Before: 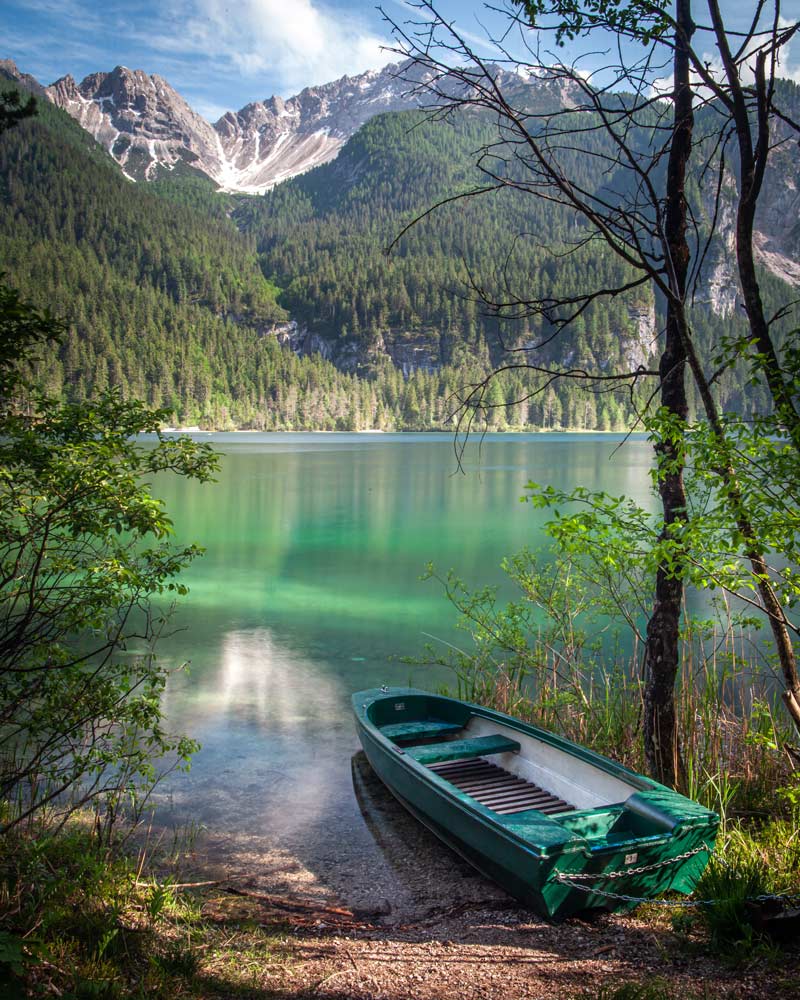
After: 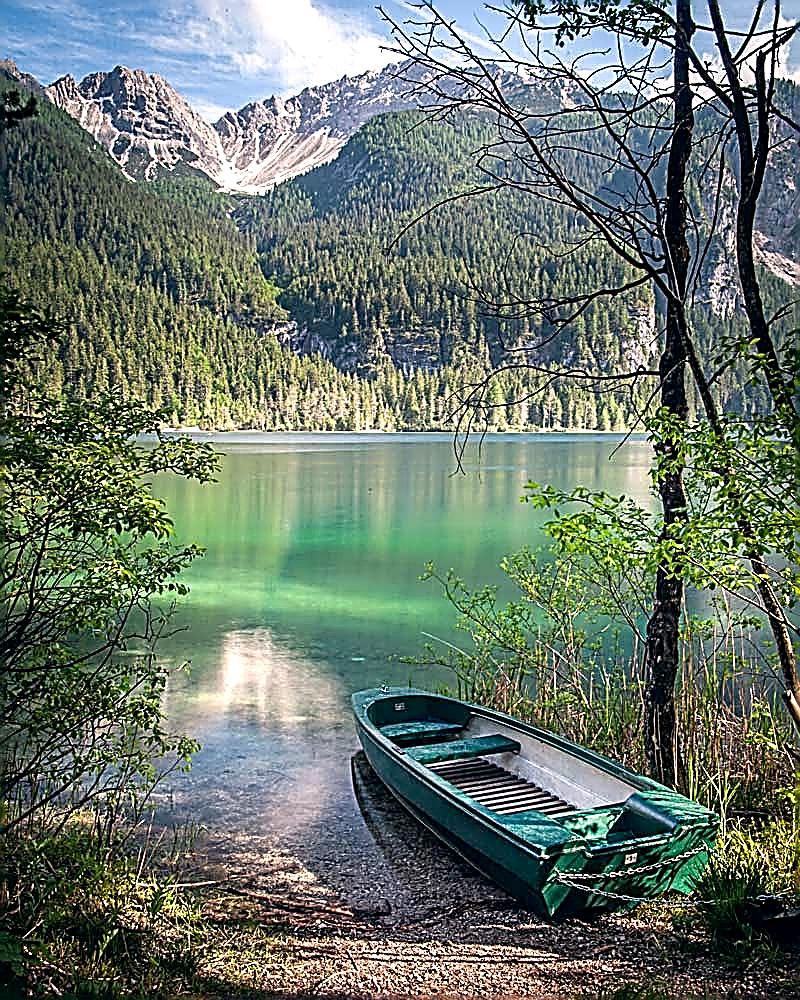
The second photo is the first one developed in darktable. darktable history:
sharpen: amount 1.983
exposure: black level correction 0.001, exposure 0.297 EV, compensate highlight preservation false
contrast equalizer: y [[0.502, 0.505, 0.512, 0.529, 0.564, 0.588], [0.5 ×6], [0.502, 0.505, 0.512, 0.529, 0.564, 0.588], [0, 0.001, 0.001, 0.004, 0.008, 0.011], [0, 0.001, 0.001, 0.004, 0.008, 0.011]]
color correction: highlights a* 5.45, highlights b* 5.31, shadows a* -4.74, shadows b* -5.14
